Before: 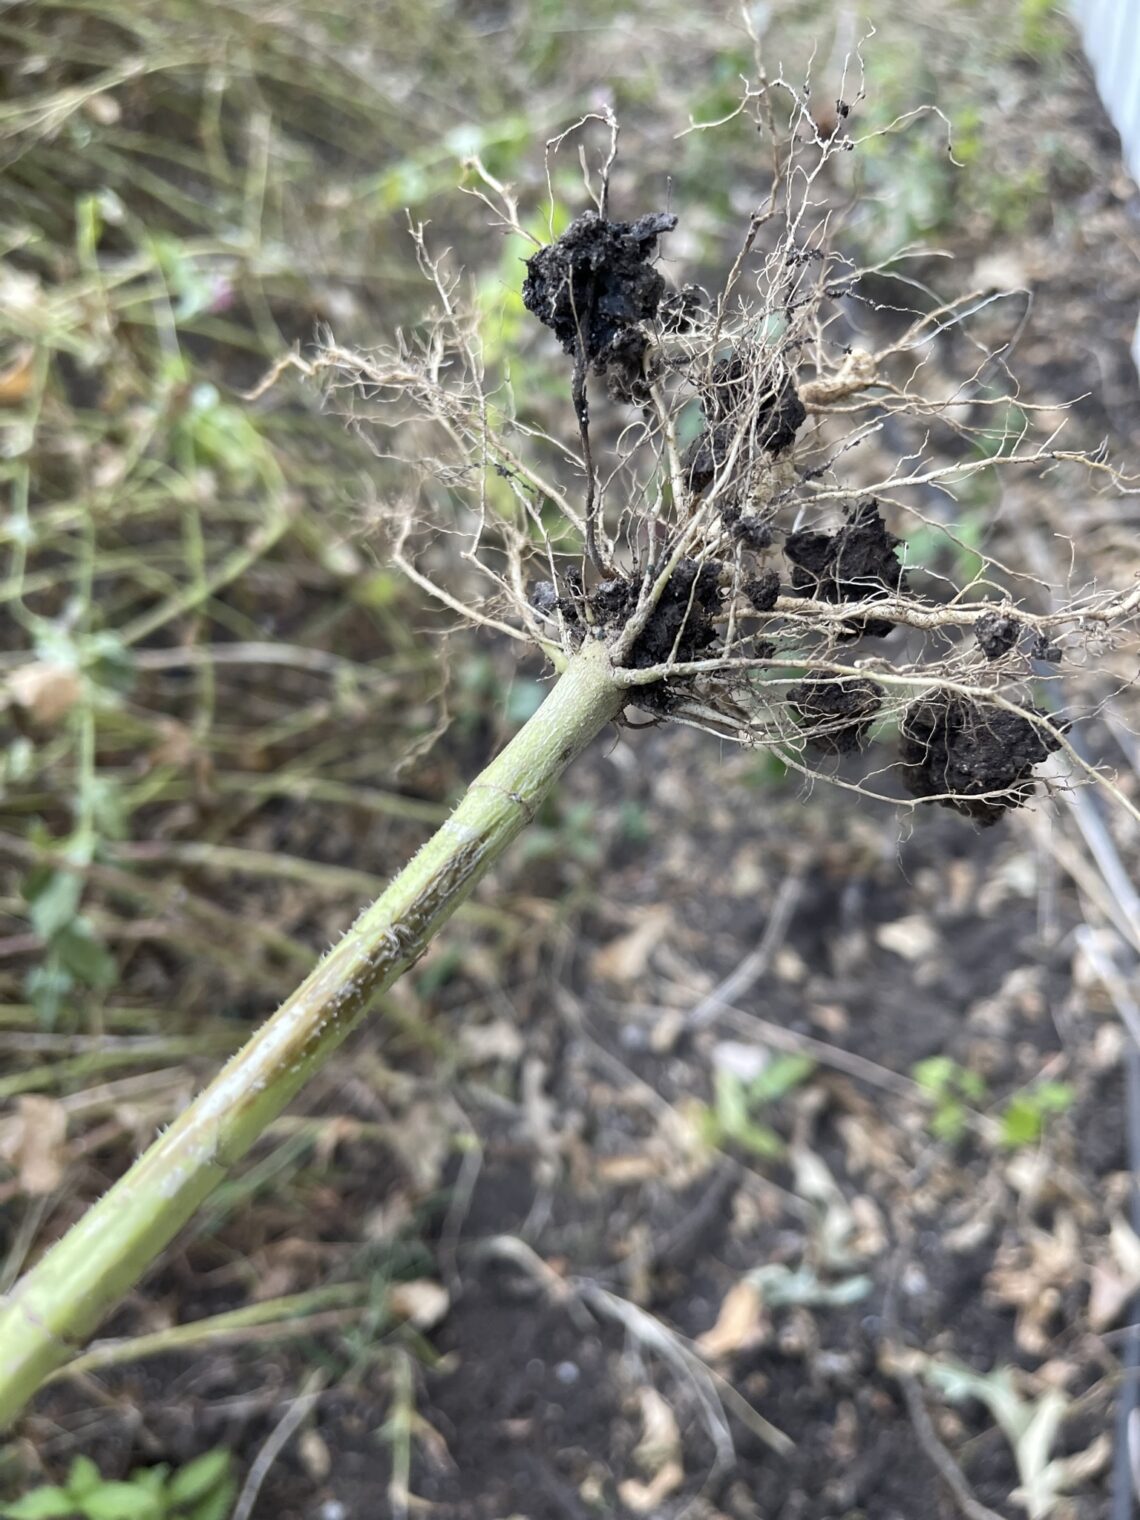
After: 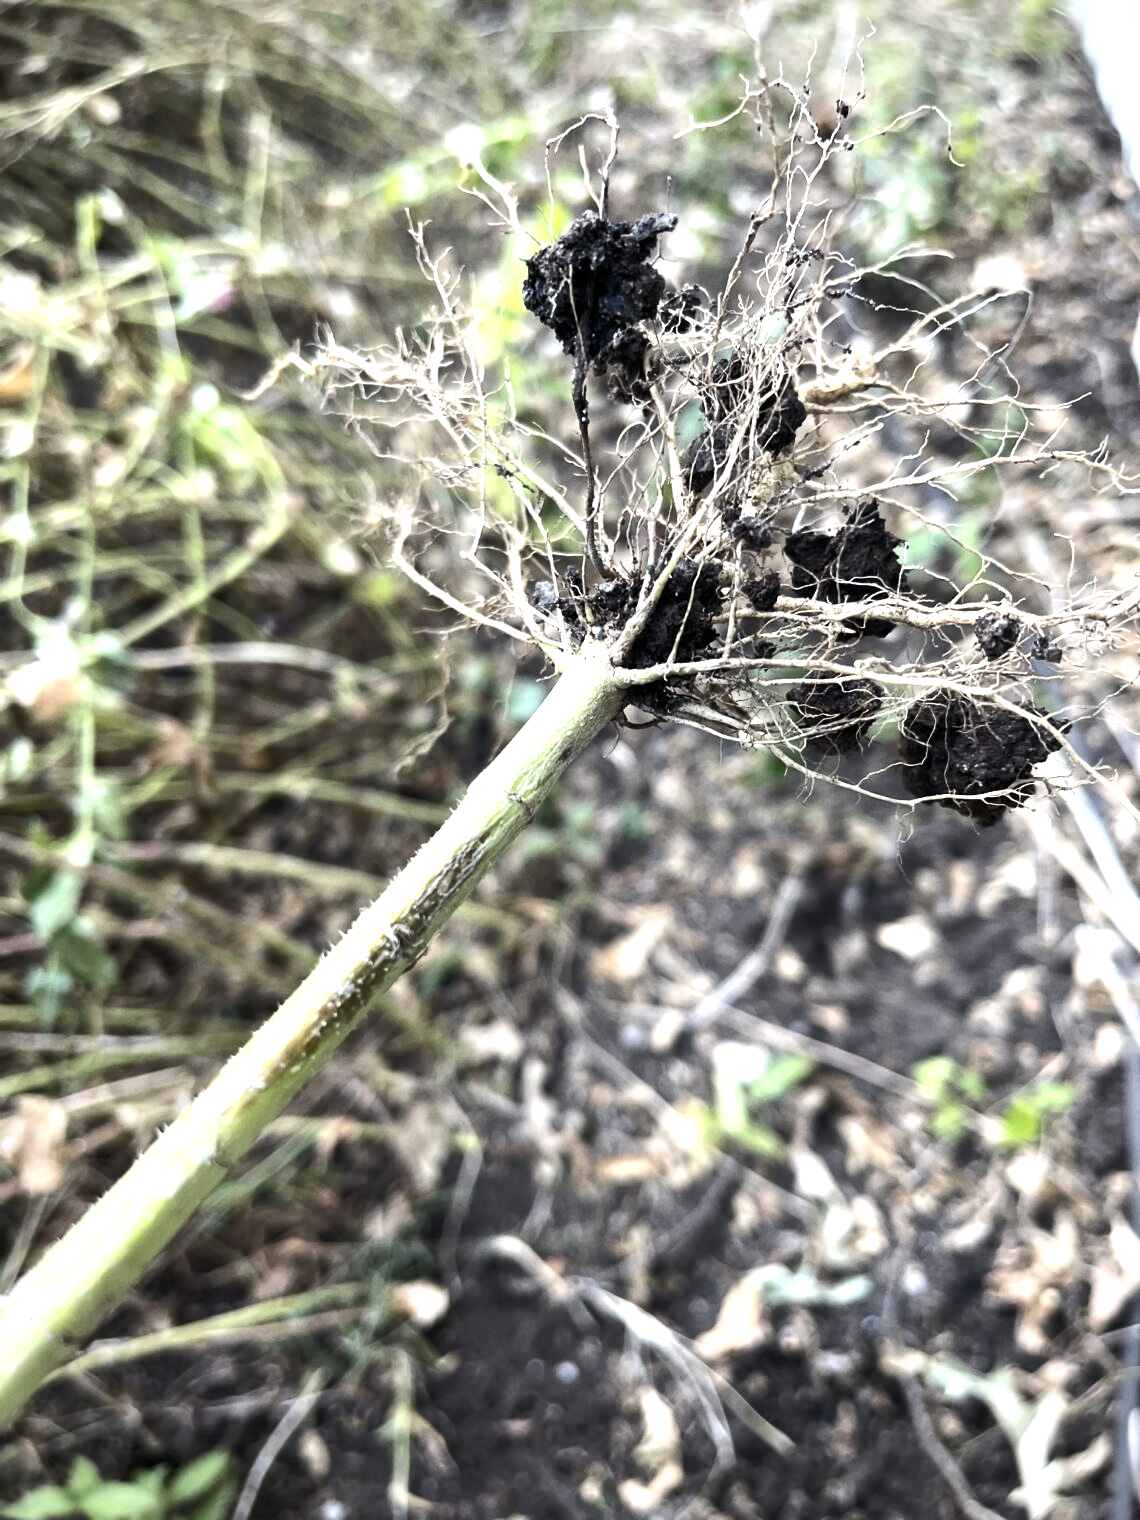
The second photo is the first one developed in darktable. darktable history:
vignetting: fall-off radius 81.94%
tone equalizer: -8 EV -1.08 EV, -7 EV -1.01 EV, -6 EV -0.867 EV, -5 EV -0.578 EV, -3 EV 0.578 EV, -2 EV 0.867 EV, -1 EV 1.01 EV, +0 EV 1.08 EV, edges refinement/feathering 500, mask exposure compensation -1.57 EV, preserve details no
